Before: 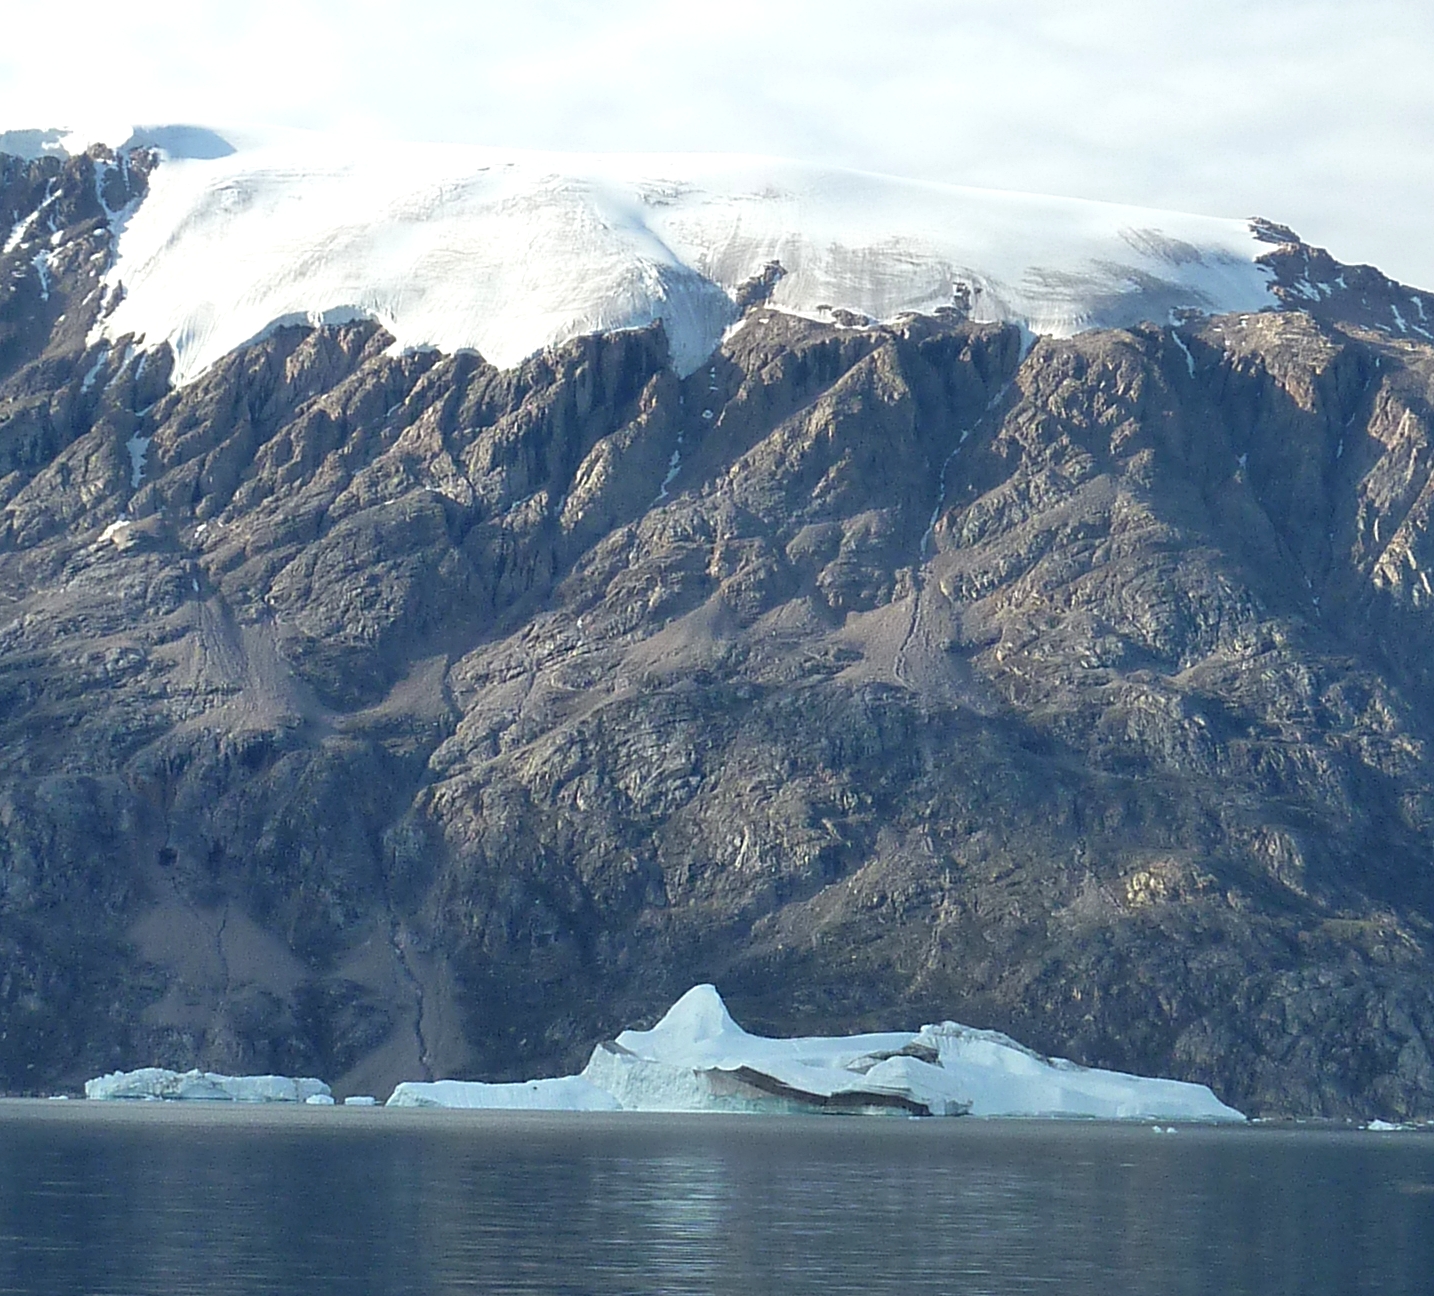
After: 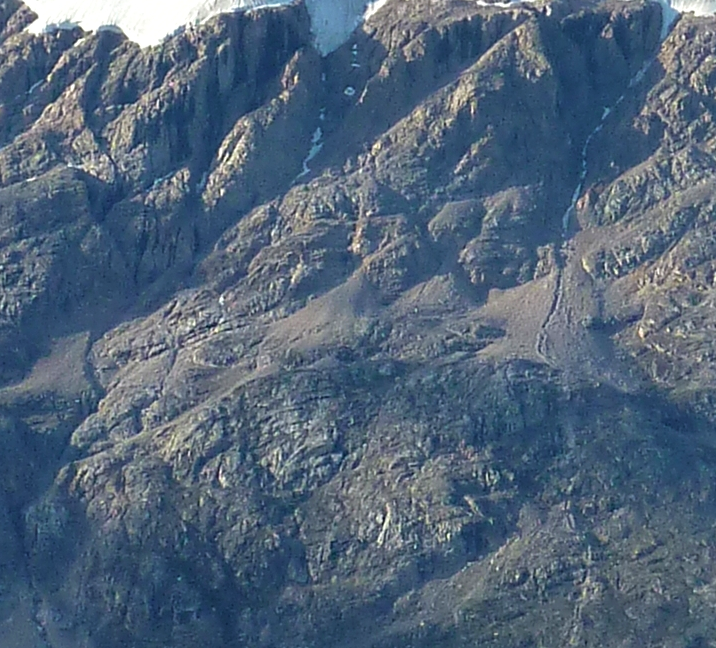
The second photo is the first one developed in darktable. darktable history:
crop: left 25%, top 25%, right 25%, bottom 25%
velvia: on, module defaults
